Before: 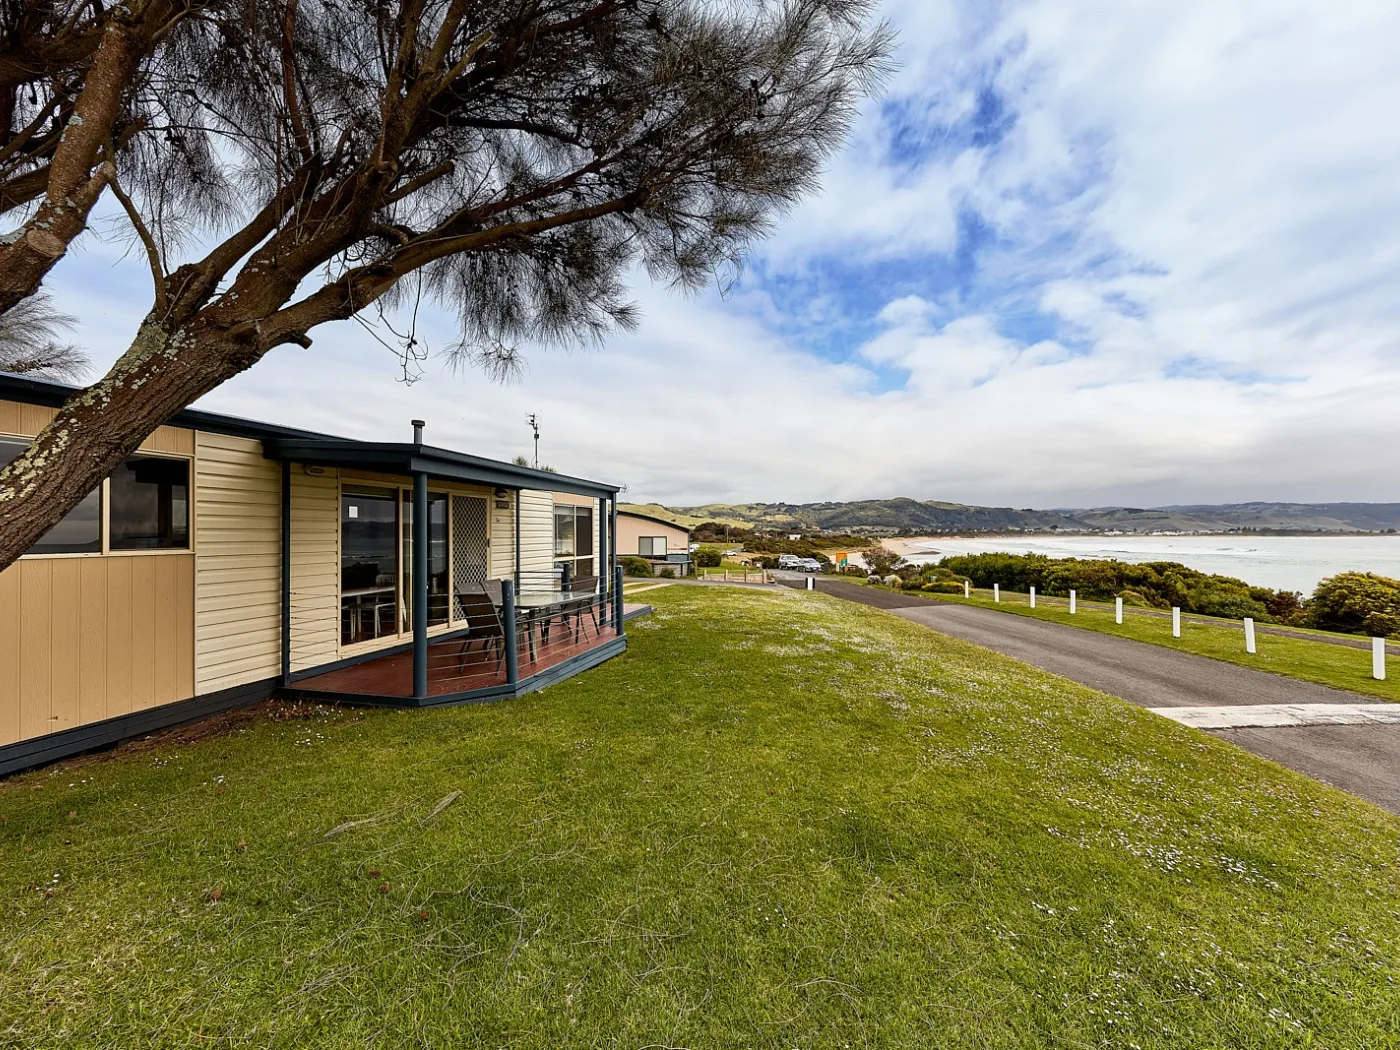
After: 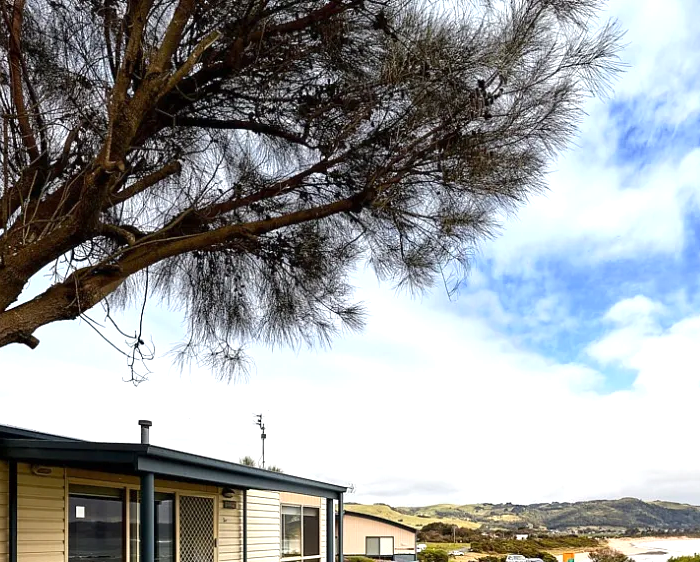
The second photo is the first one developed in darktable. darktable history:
crop: left 19.556%, right 30.401%, bottom 46.458%
exposure: exposure 0.6 EV, compensate highlight preservation false
